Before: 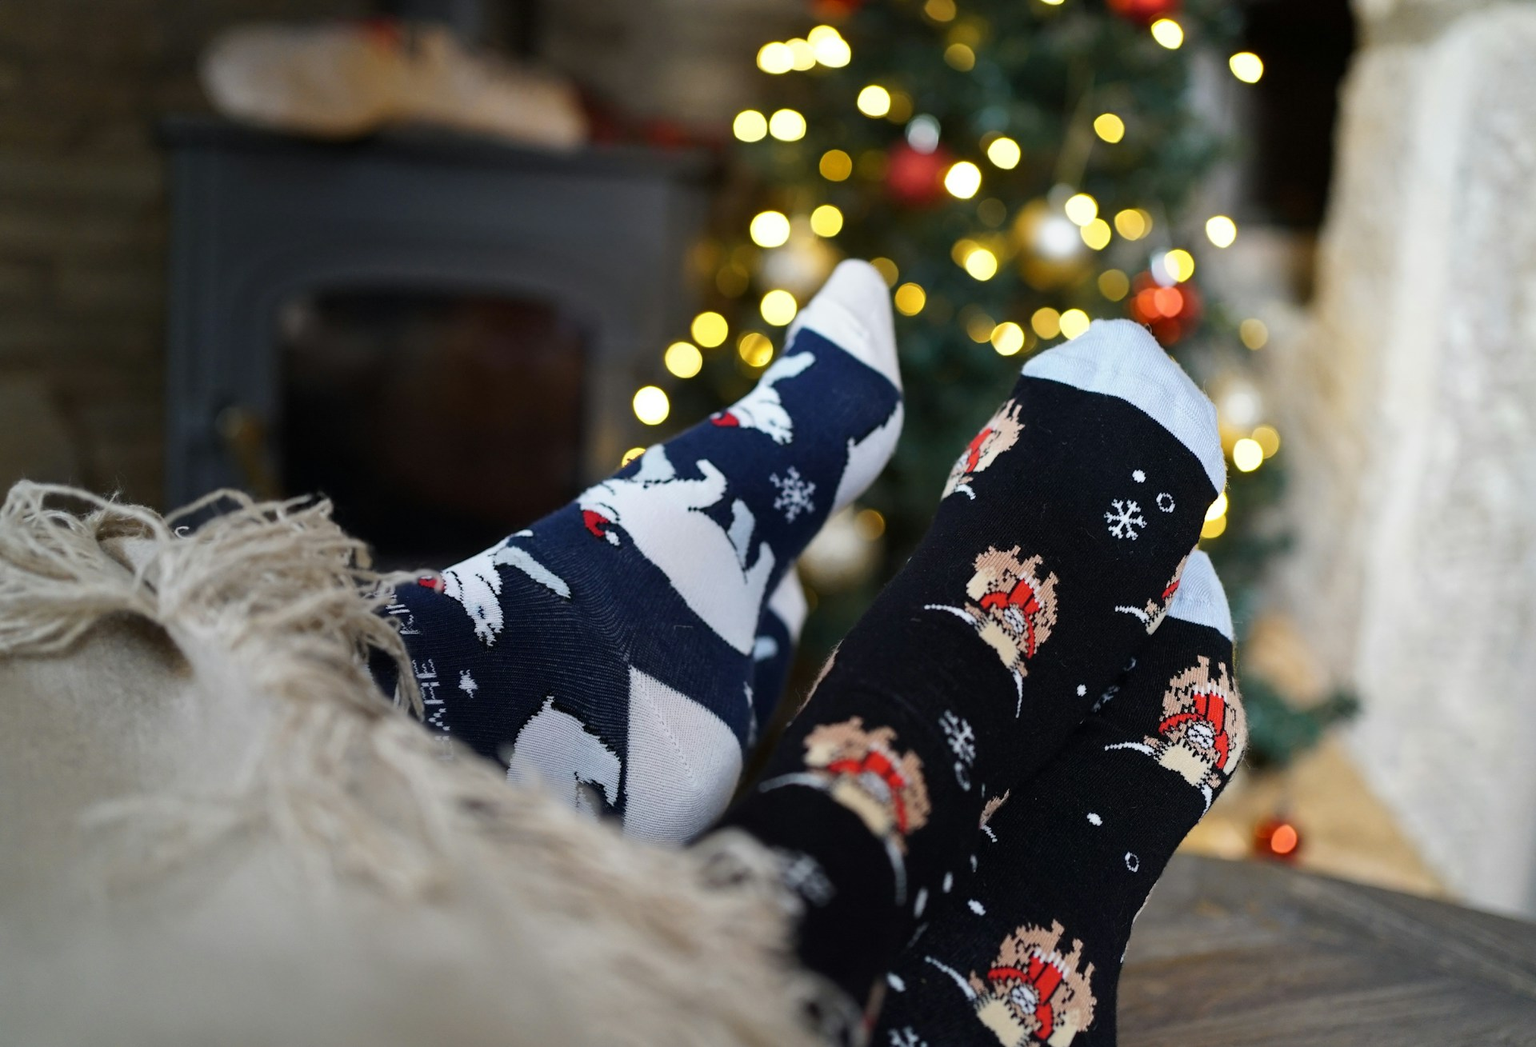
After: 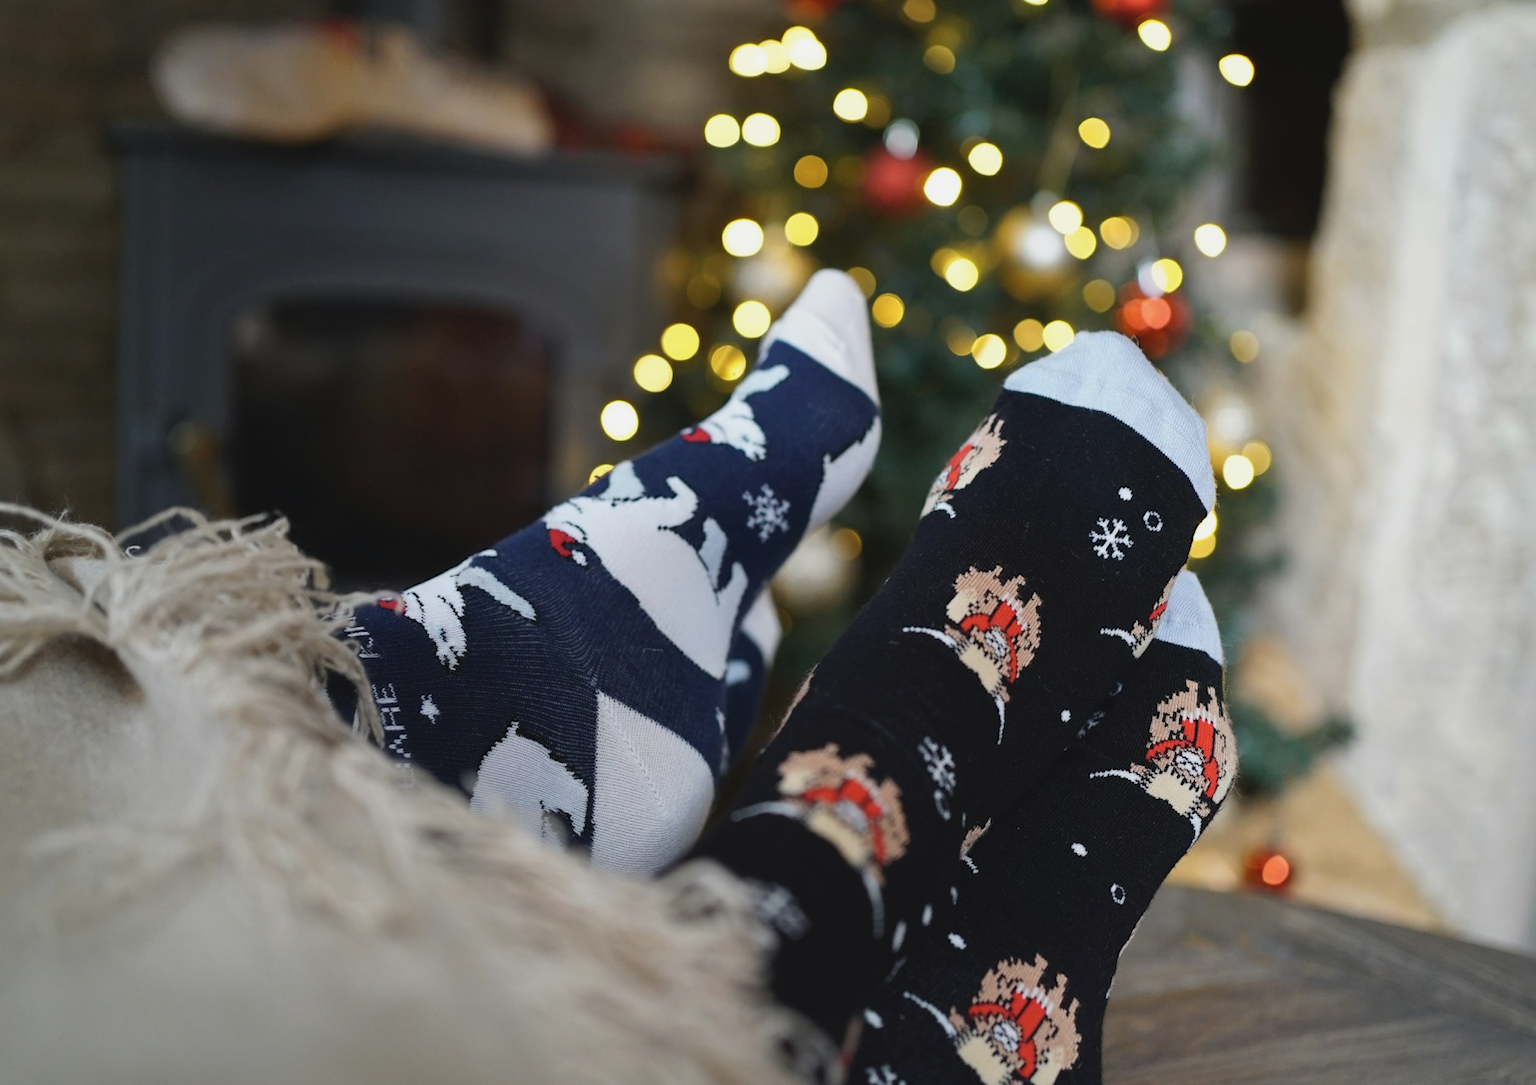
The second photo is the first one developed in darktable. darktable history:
crop and rotate: left 3.531%
contrast brightness saturation: contrast -0.091, saturation -0.098
